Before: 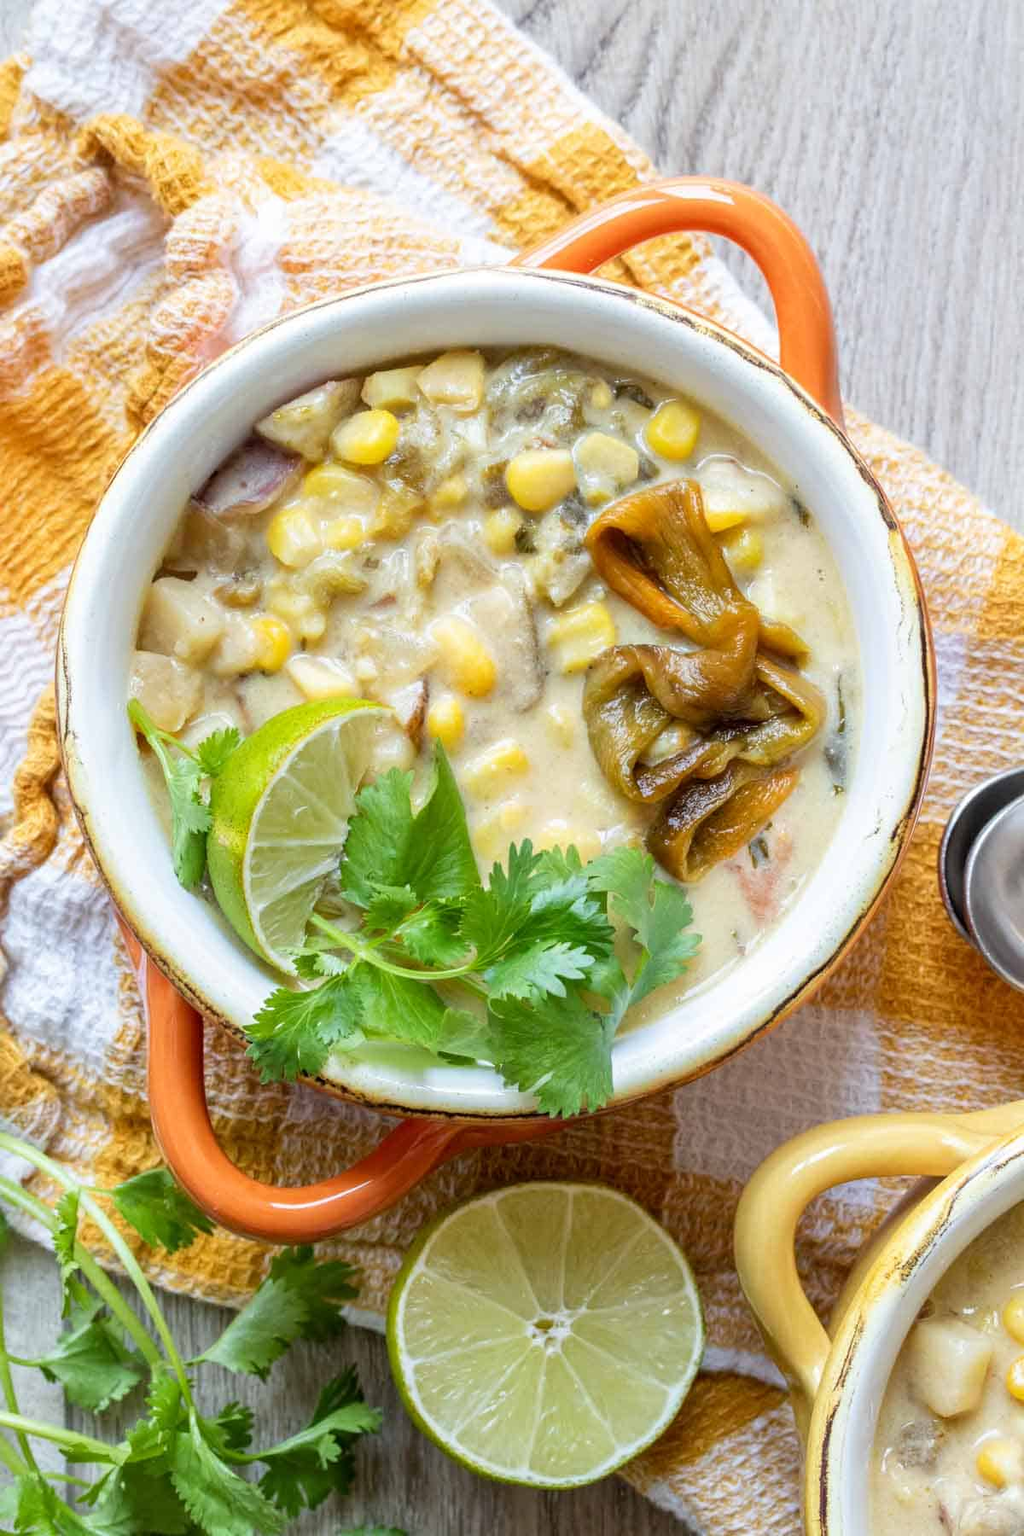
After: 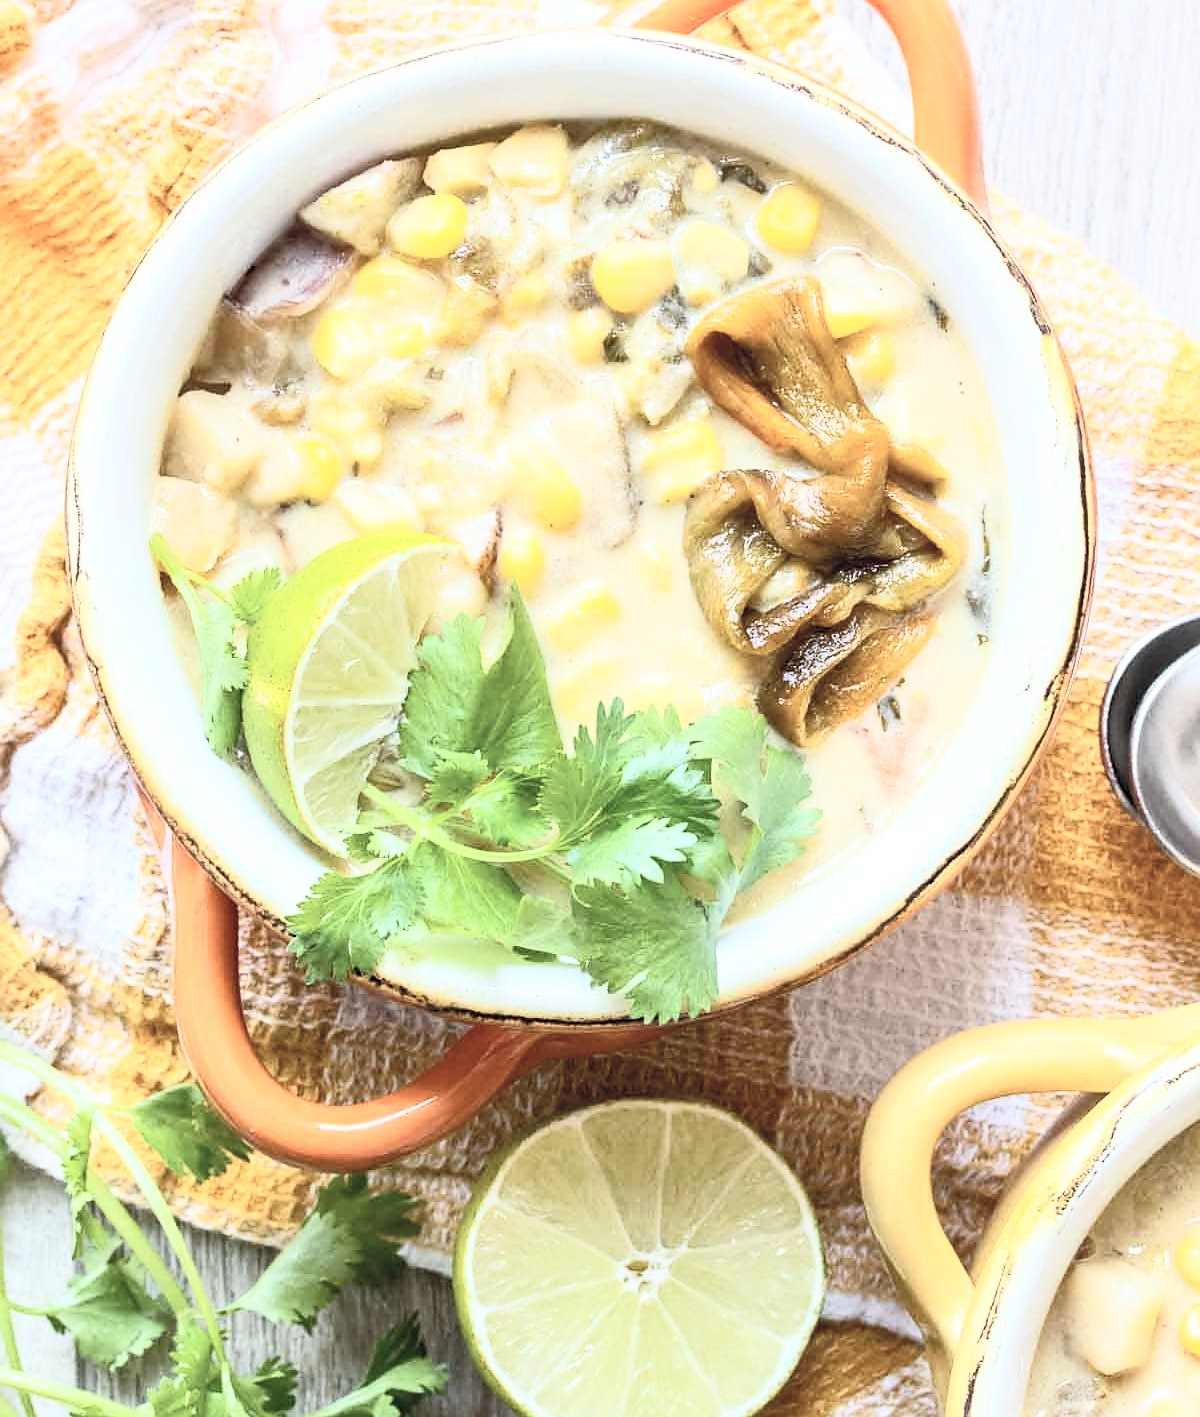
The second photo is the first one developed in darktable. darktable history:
exposure: compensate highlight preservation false
sharpen: radius 1.861, amount 0.409, threshold 1.587
crop and rotate: top 15.919%, bottom 5.321%
contrast brightness saturation: contrast 0.439, brightness 0.562, saturation -0.198
